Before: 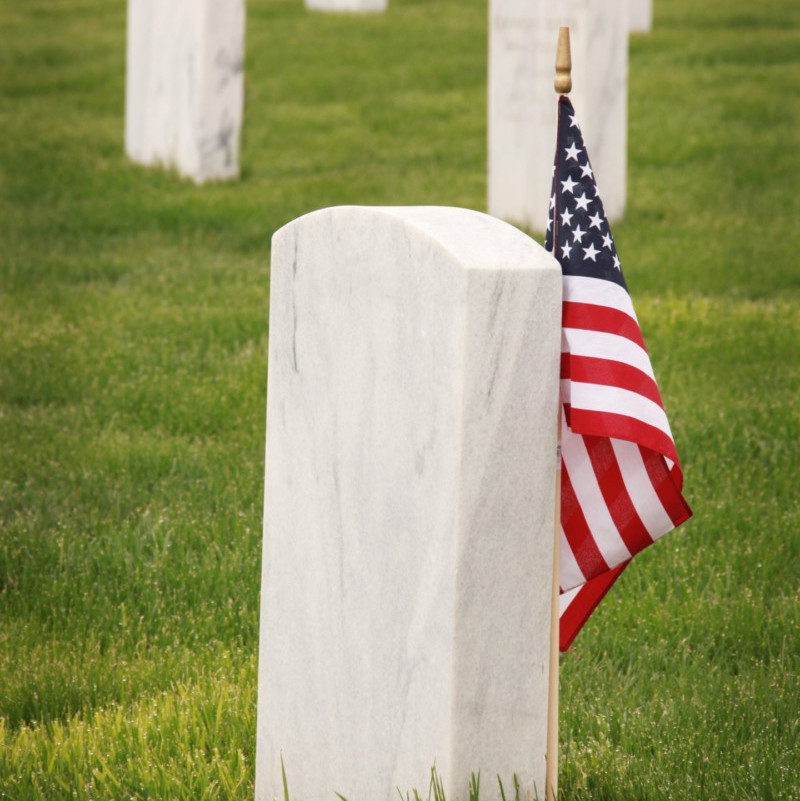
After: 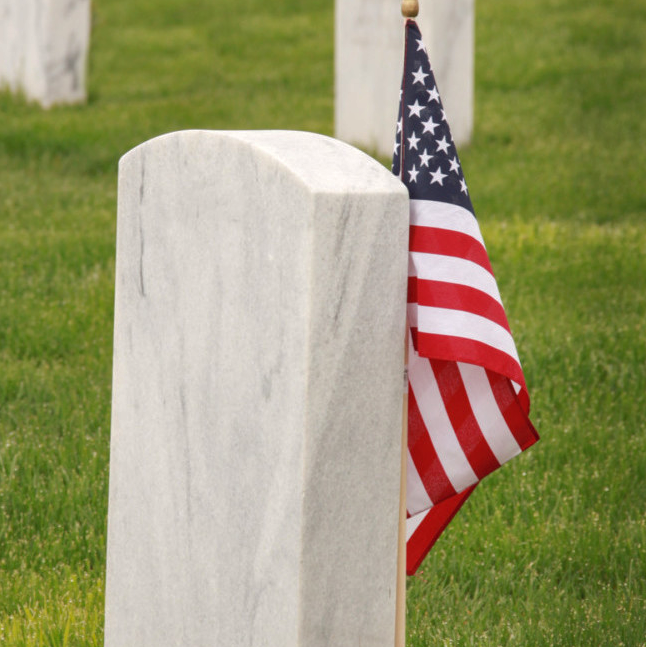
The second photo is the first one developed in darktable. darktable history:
local contrast: highlights 100%, shadows 100%, detail 120%, midtone range 0.2
shadows and highlights: on, module defaults
crop: left 19.159%, top 9.58%, bottom 9.58%
